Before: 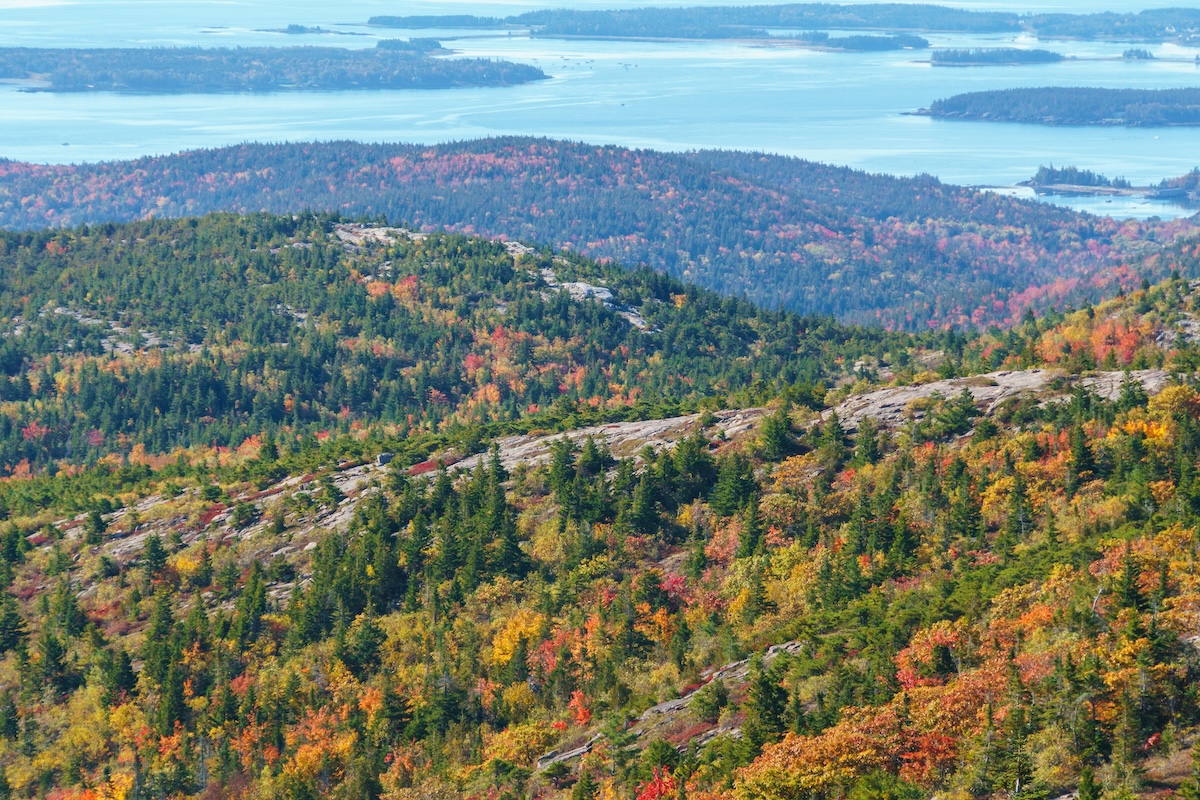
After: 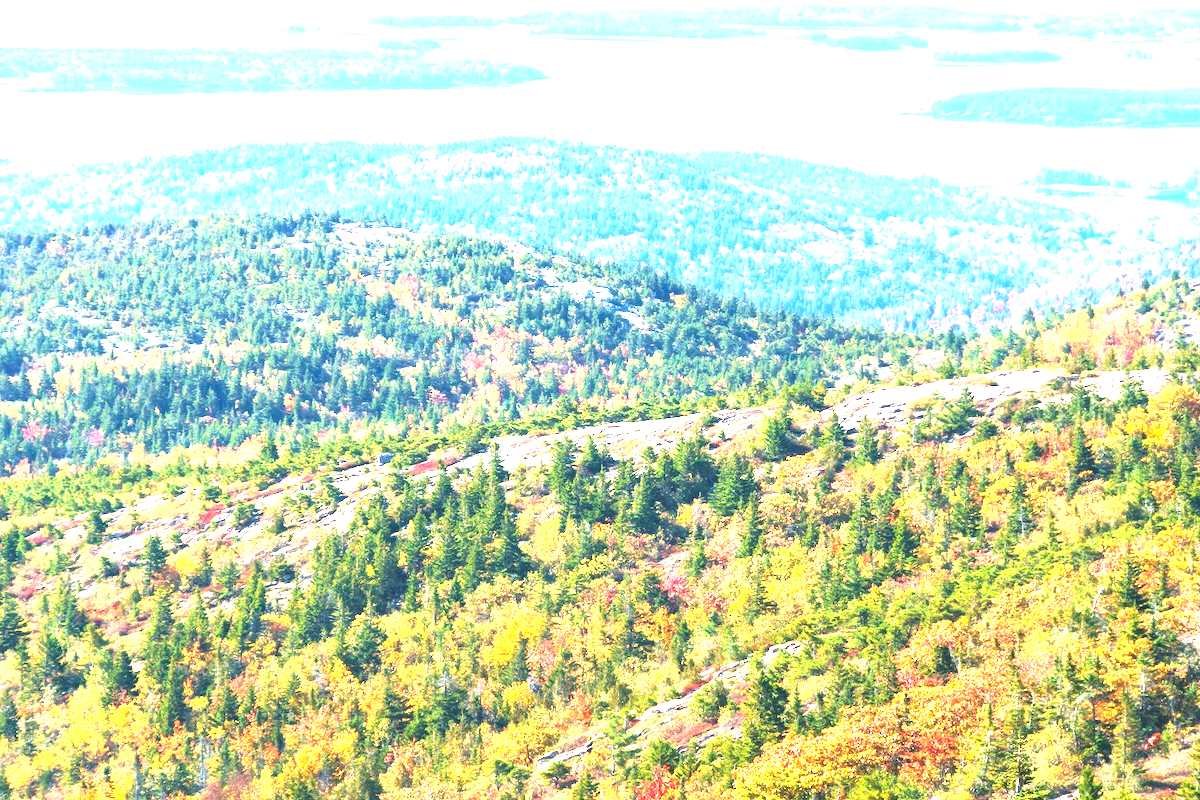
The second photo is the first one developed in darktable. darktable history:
exposure: black level correction 0, exposure 2.289 EV, compensate highlight preservation false
